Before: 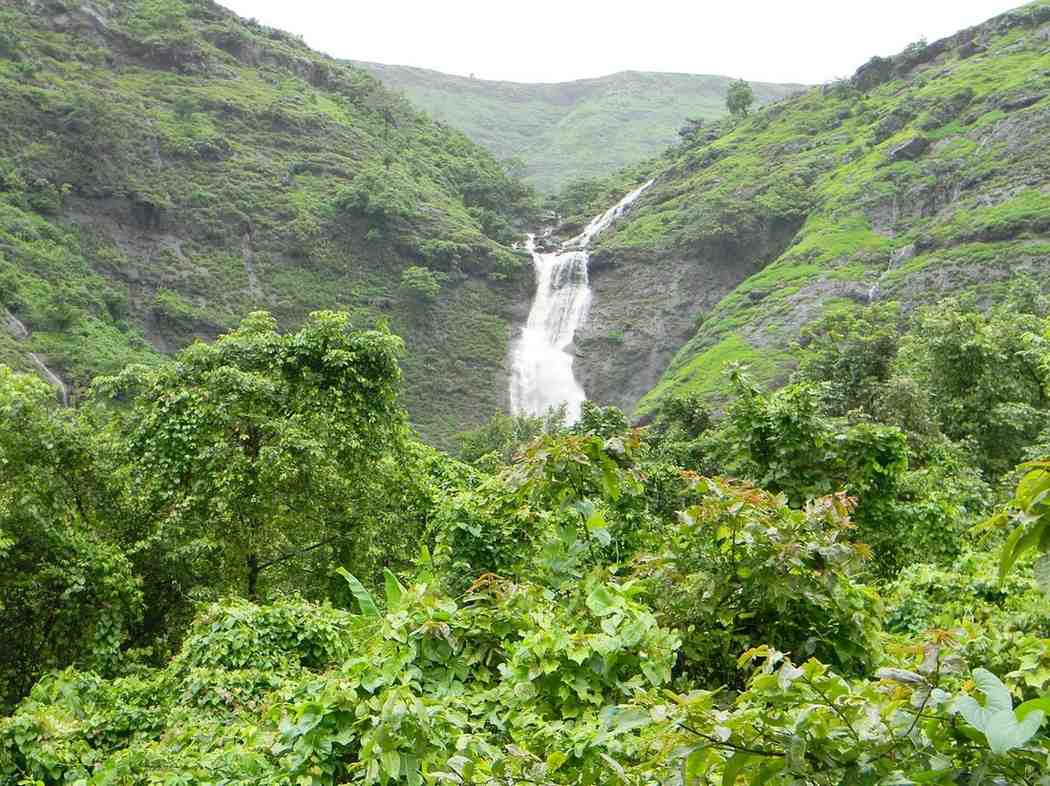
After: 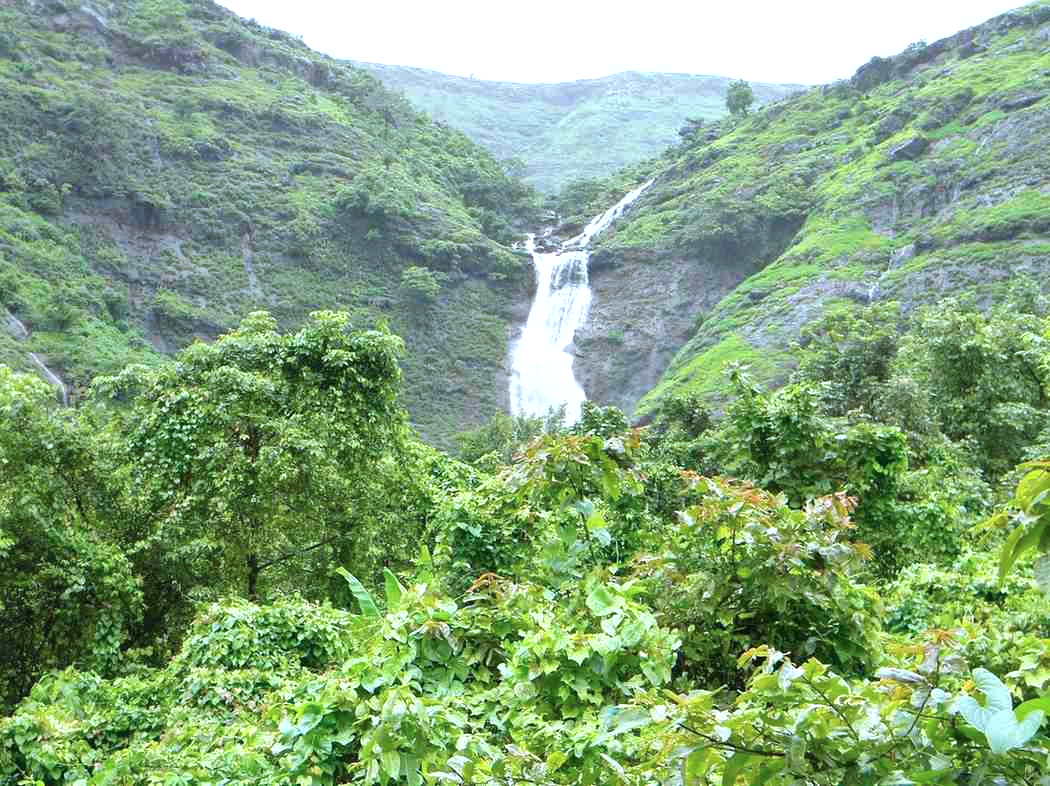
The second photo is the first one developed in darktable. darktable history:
tone curve: curves: ch0 [(0, 0) (0.003, 0.003) (0.011, 0.011) (0.025, 0.024) (0.044, 0.043) (0.069, 0.068) (0.1, 0.097) (0.136, 0.132) (0.177, 0.173) (0.224, 0.219) (0.277, 0.27) (0.335, 0.327) (0.399, 0.389) (0.468, 0.457) (0.543, 0.549) (0.623, 0.628) (0.709, 0.713) (0.801, 0.803) (0.898, 0.899) (1, 1)], preserve colors none
color correction: highlights a* -2.24, highlights b* -18.1
exposure: exposure 0.6 EV, compensate highlight preservation false
shadows and highlights: shadows -20, white point adjustment -2, highlights -35
